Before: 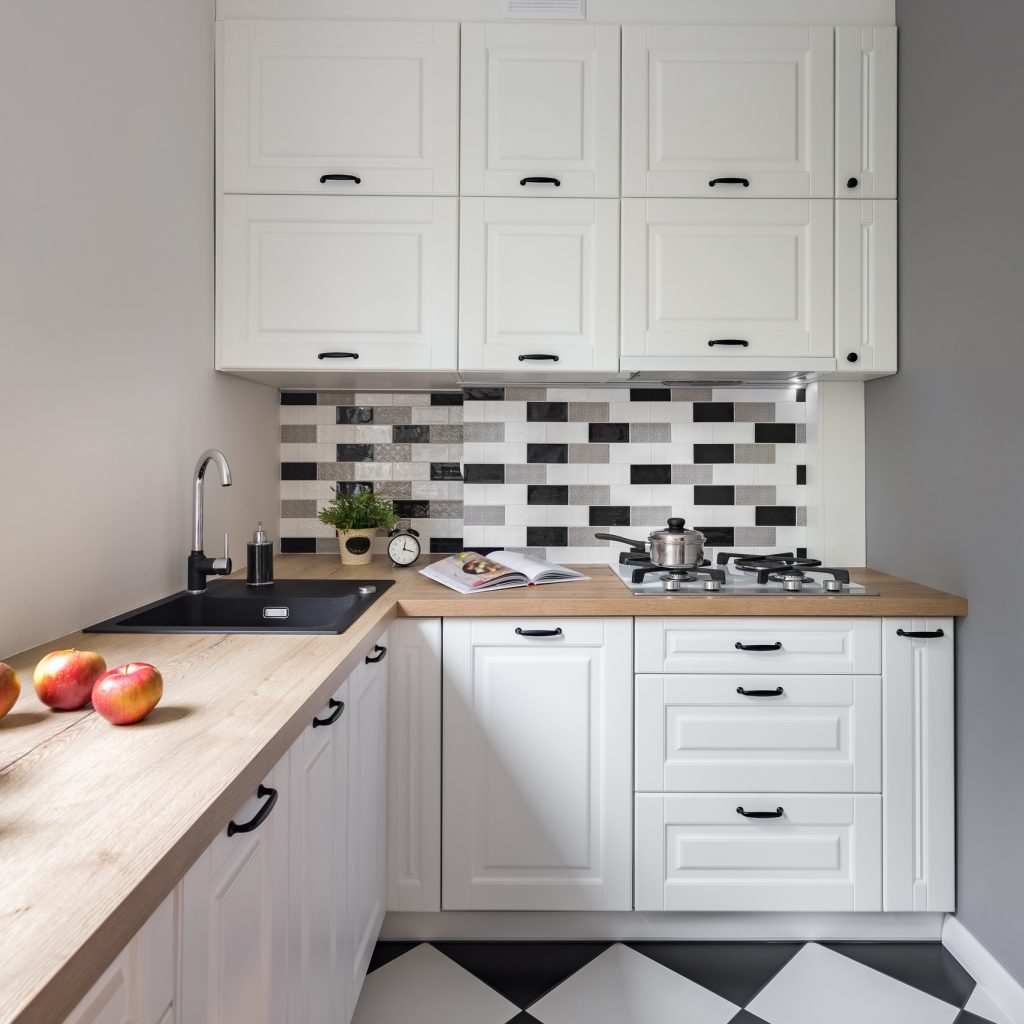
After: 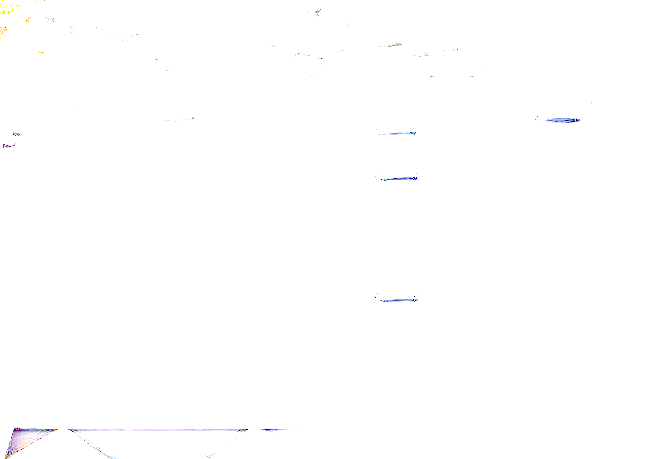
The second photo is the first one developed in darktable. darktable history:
exposure: exposure 8 EV, compensate highlight preservation false
crop and rotate: left 35.509%, top 50.238%, bottom 4.934%
